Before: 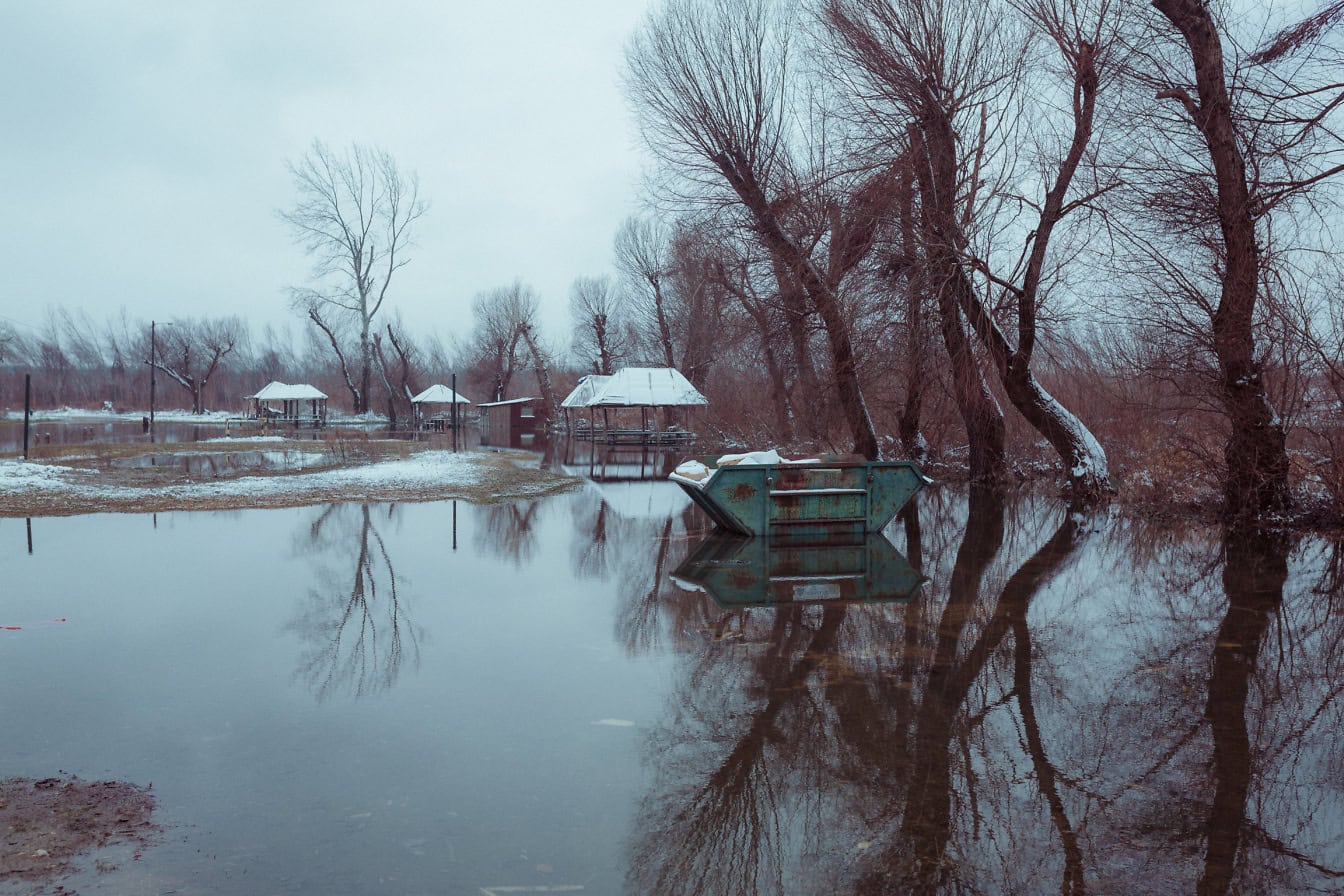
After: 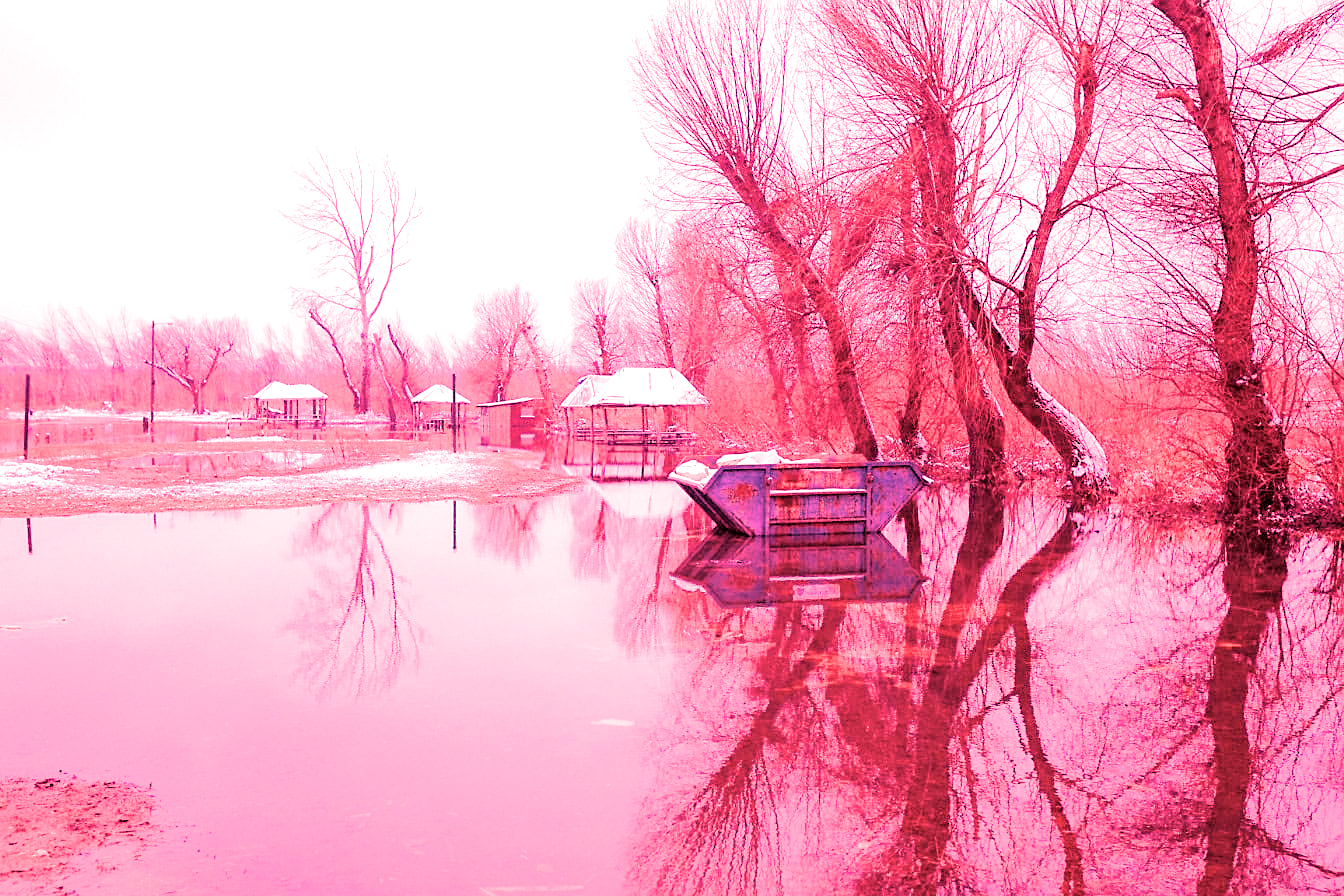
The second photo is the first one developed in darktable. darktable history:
exposure: exposure -0.151 EV, compensate highlight preservation false
filmic rgb: black relative exposure -5 EV, hardness 2.88, contrast 1.4
sharpen: amount 0.2
white balance: red 4.26, blue 1.802
color calibration: illuminant custom, x 0.39, y 0.392, temperature 3856.94 K
color zones: curves: ch2 [(0, 0.5) (0.143, 0.517) (0.286, 0.571) (0.429, 0.522) (0.571, 0.5) (0.714, 0.5) (0.857, 0.5) (1, 0.5)]
